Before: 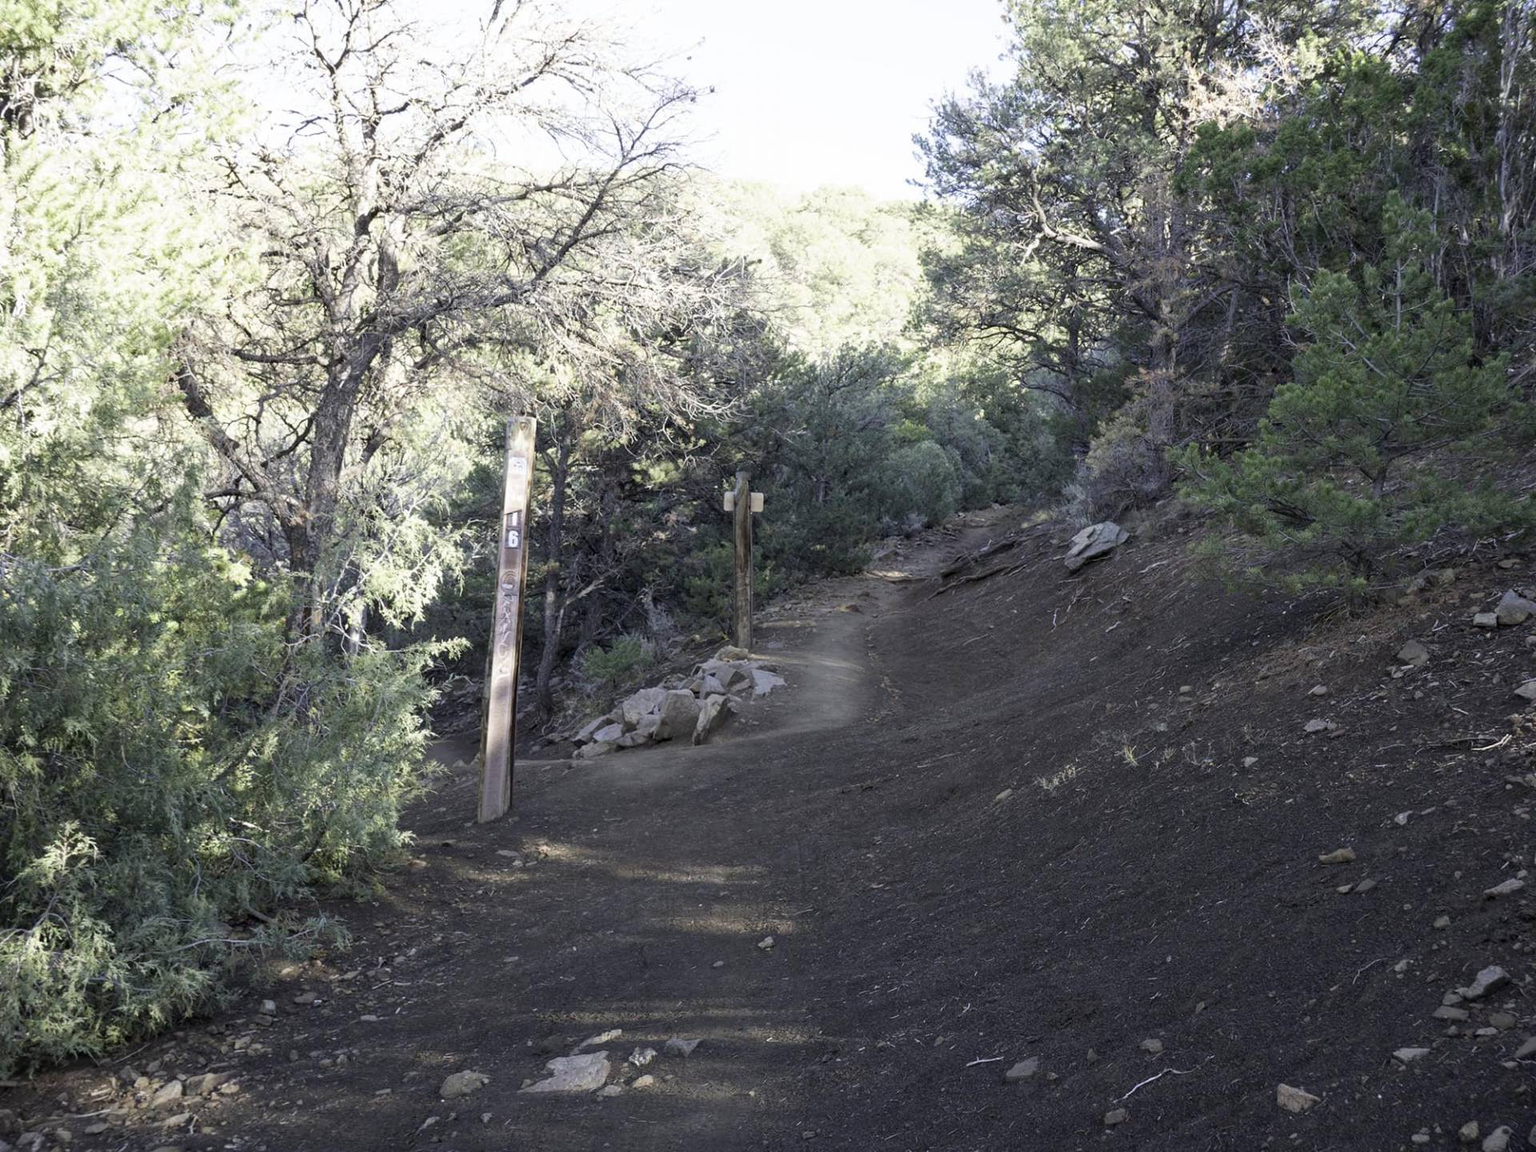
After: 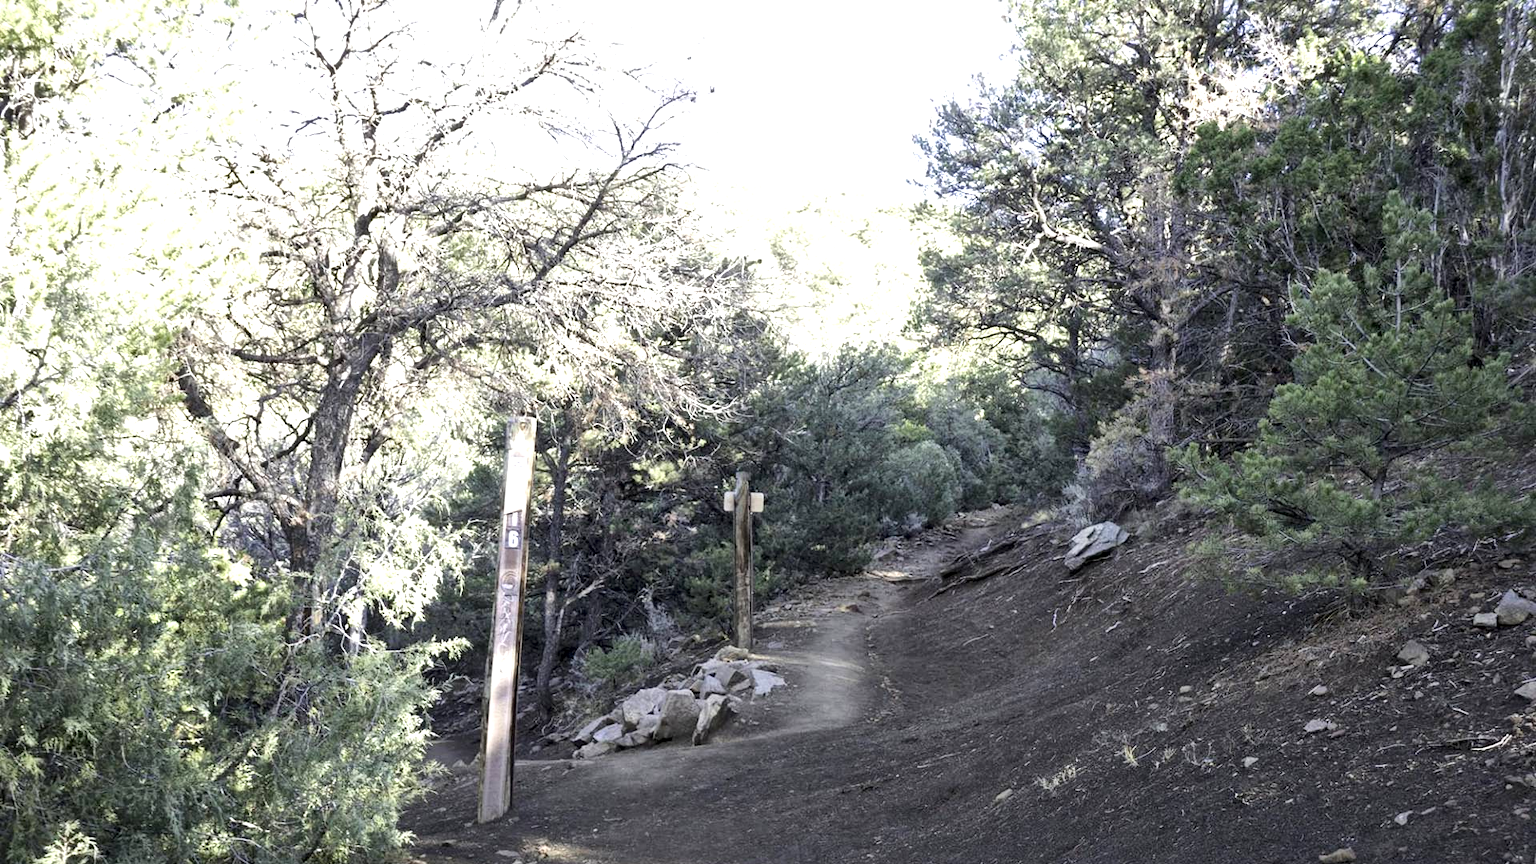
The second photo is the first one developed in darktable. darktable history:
crop: bottom 24.988%
exposure: black level correction 0, exposure 0.5 EV, compensate highlight preservation false
local contrast: mode bilateral grid, contrast 25, coarseness 60, detail 151%, midtone range 0.2
tone curve: curves: ch0 [(0, 0) (0.003, 0.003) (0.011, 0.011) (0.025, 0.025) (0.044, 0.044) (0.069, 0.069) (0.1, 0.099) (0.136, 0.135) (0.177, 0.176) (0.224, 0.223) (0.277, 0.275) (0.335, 0.333) (0.399, 0.396) (0.468, 0.465) (0.543, 0.545) (0.623, 0.625) (0.709, 0.71) (0.801, 0.801) (0.898, 0.898) (1, 1)], preserve colors none
